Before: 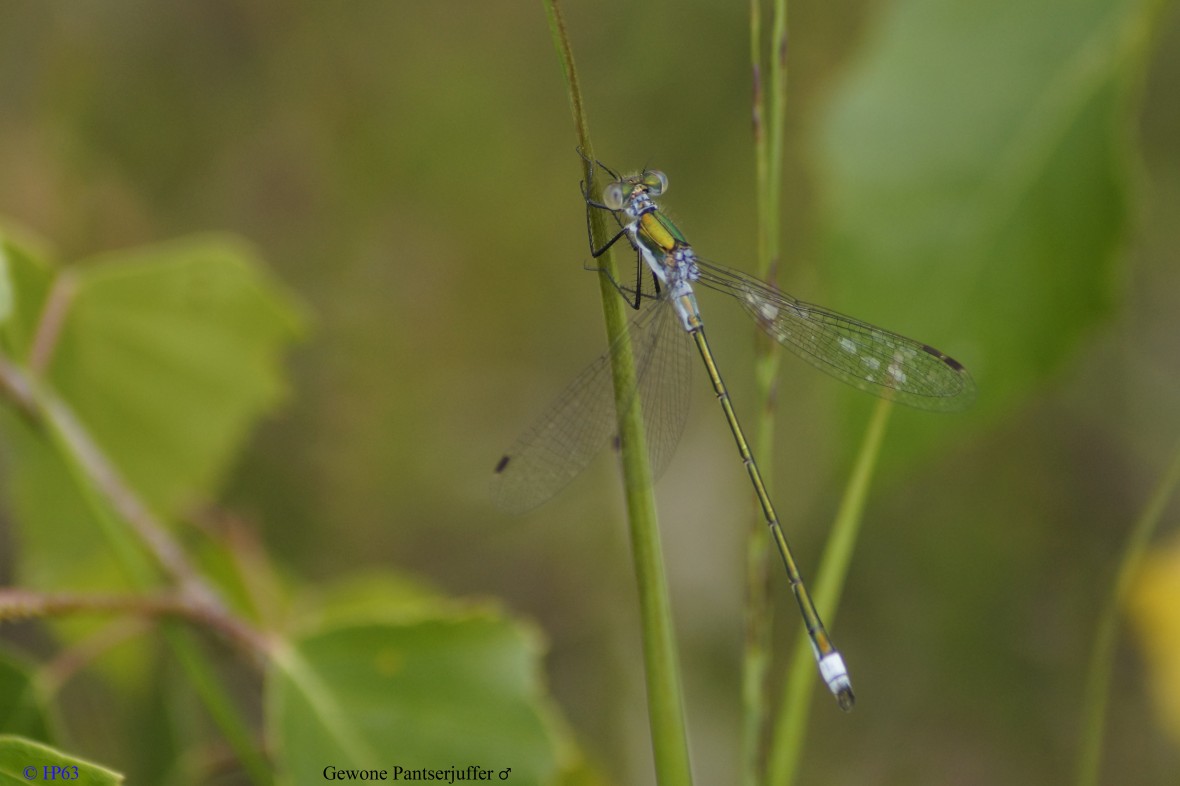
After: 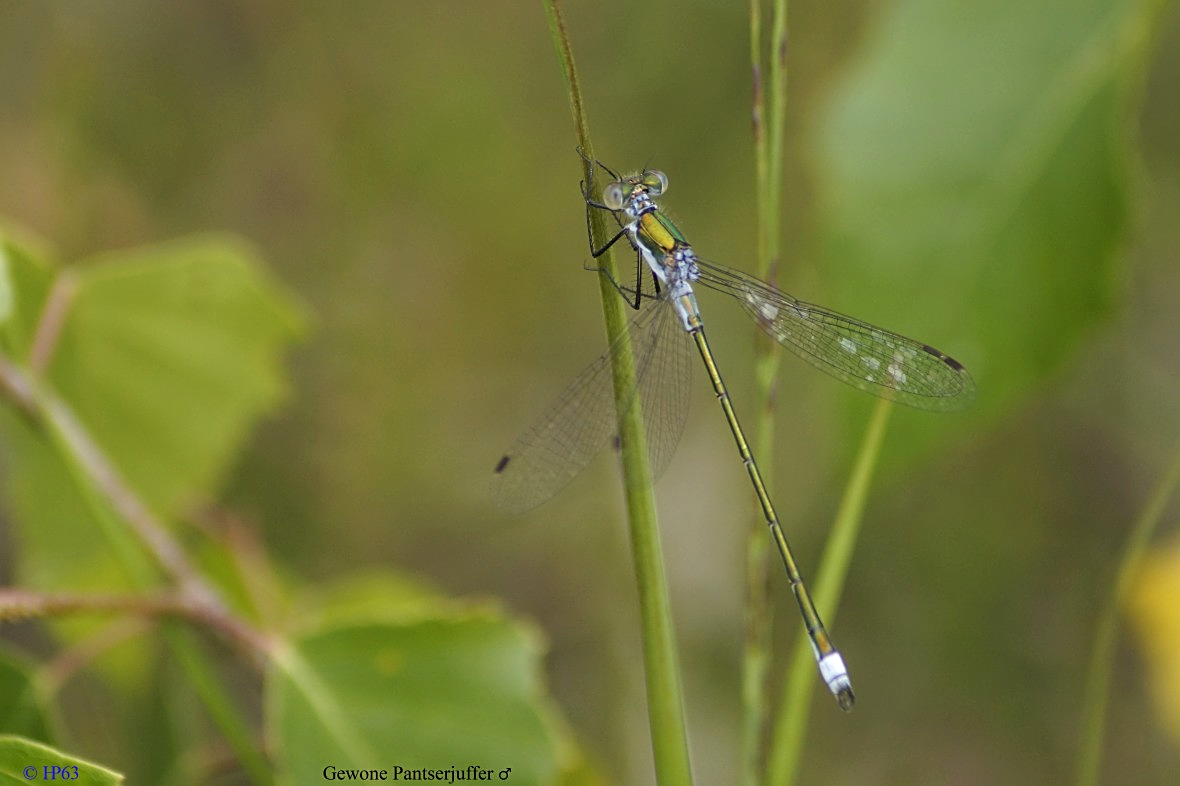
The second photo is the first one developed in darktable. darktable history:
sharpen: on, module defaults
exposure: black level correction 0, exposure 0.3 EV, compensate highlight preservation false
